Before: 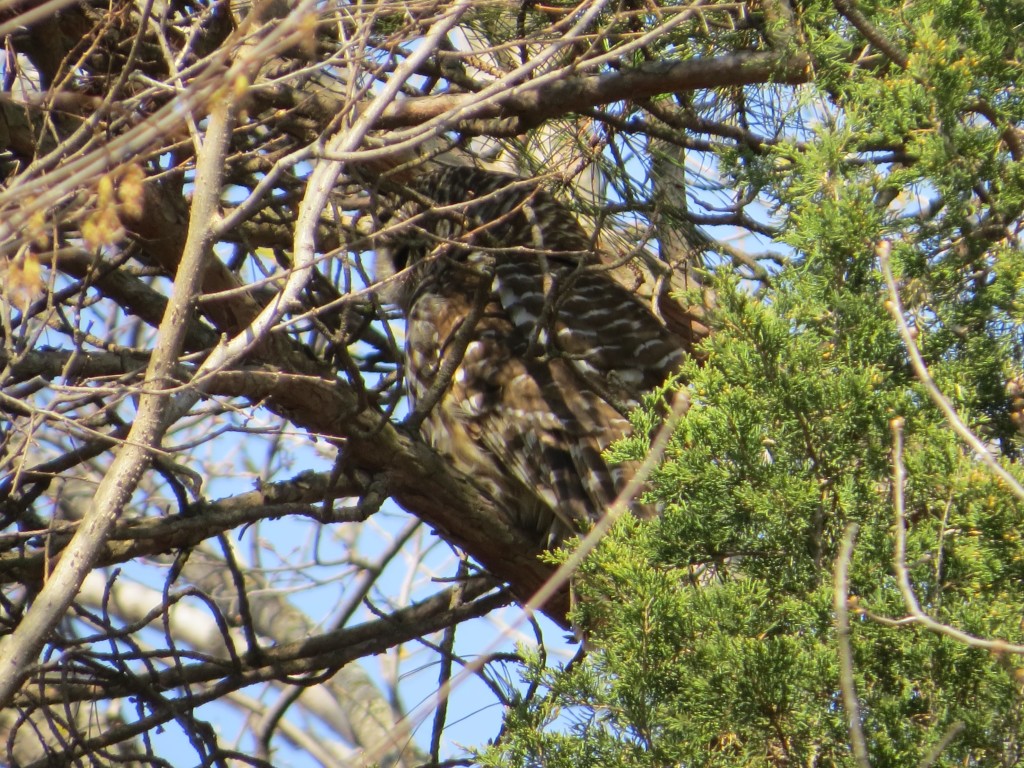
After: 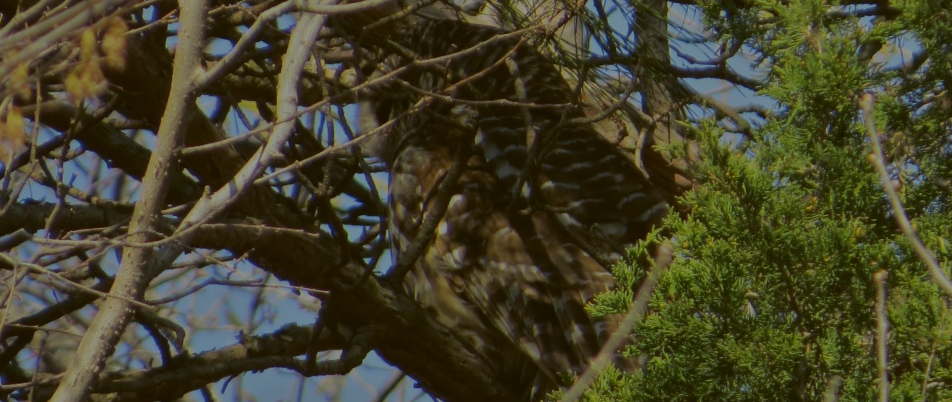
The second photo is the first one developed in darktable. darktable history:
crop: left 1.744%, top 19.225%, right 5.069%, bottom 28.357%
contrast brightness saturation: saturation 0.13
tone equalizer: -8 EV -2 EV, -7 EV -2 EV, -6 EV -2 EV, -5 EV -2 EV, -4 EV -2 EV, -3 EV -2 EV, -2 EV -2 EV, -1 EV -1.63 EV, +0 EV -2 EV
color balance: lift [1.004, 1.002, 1.002, 0.998], gamma [1, 1.007, 1.002, 0.993], gain [1, 0.977, 1.013, 1.023], contrast -3.64%
